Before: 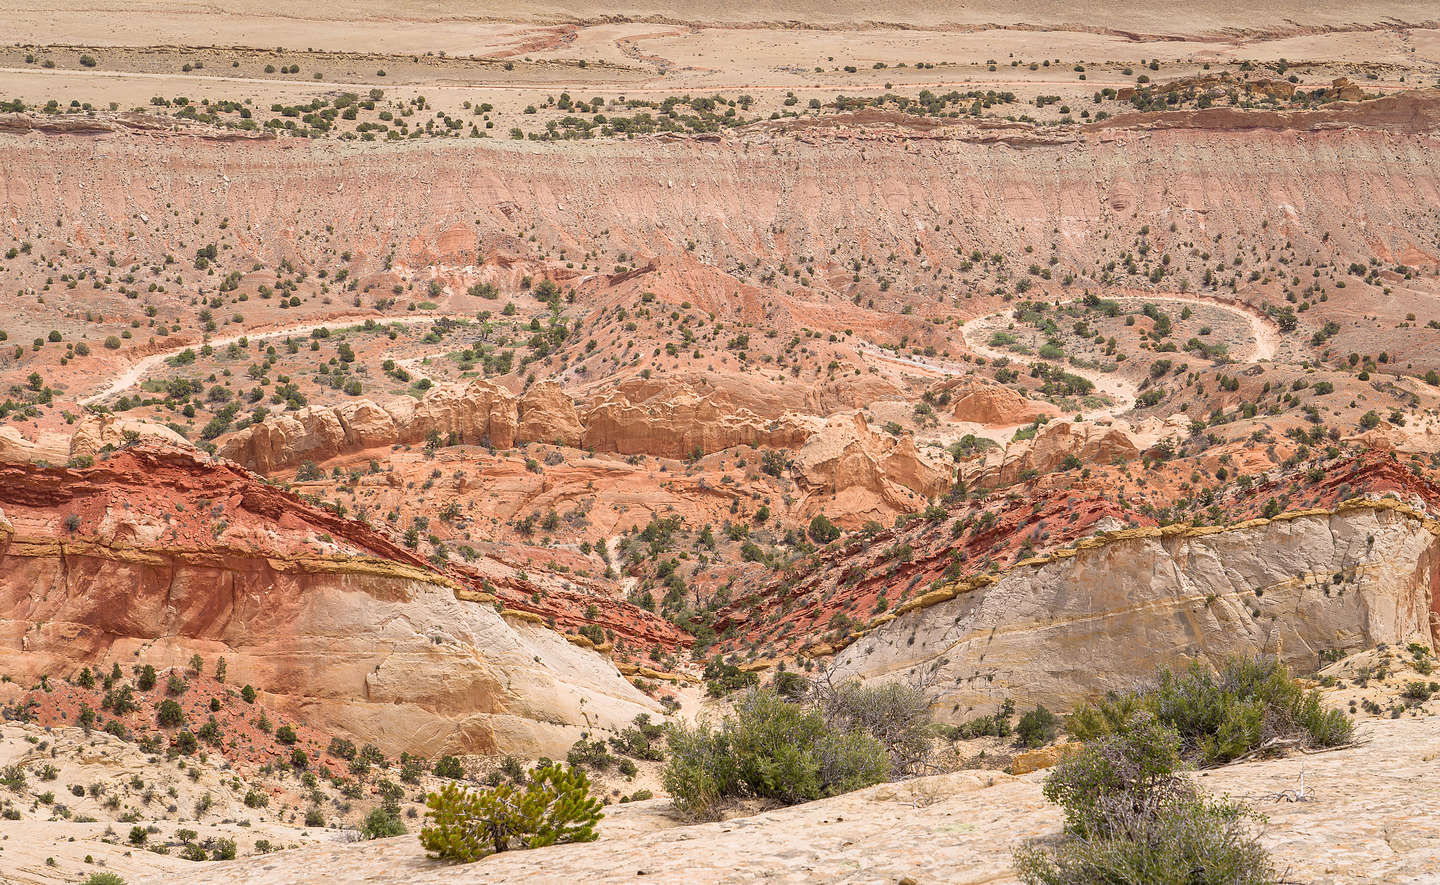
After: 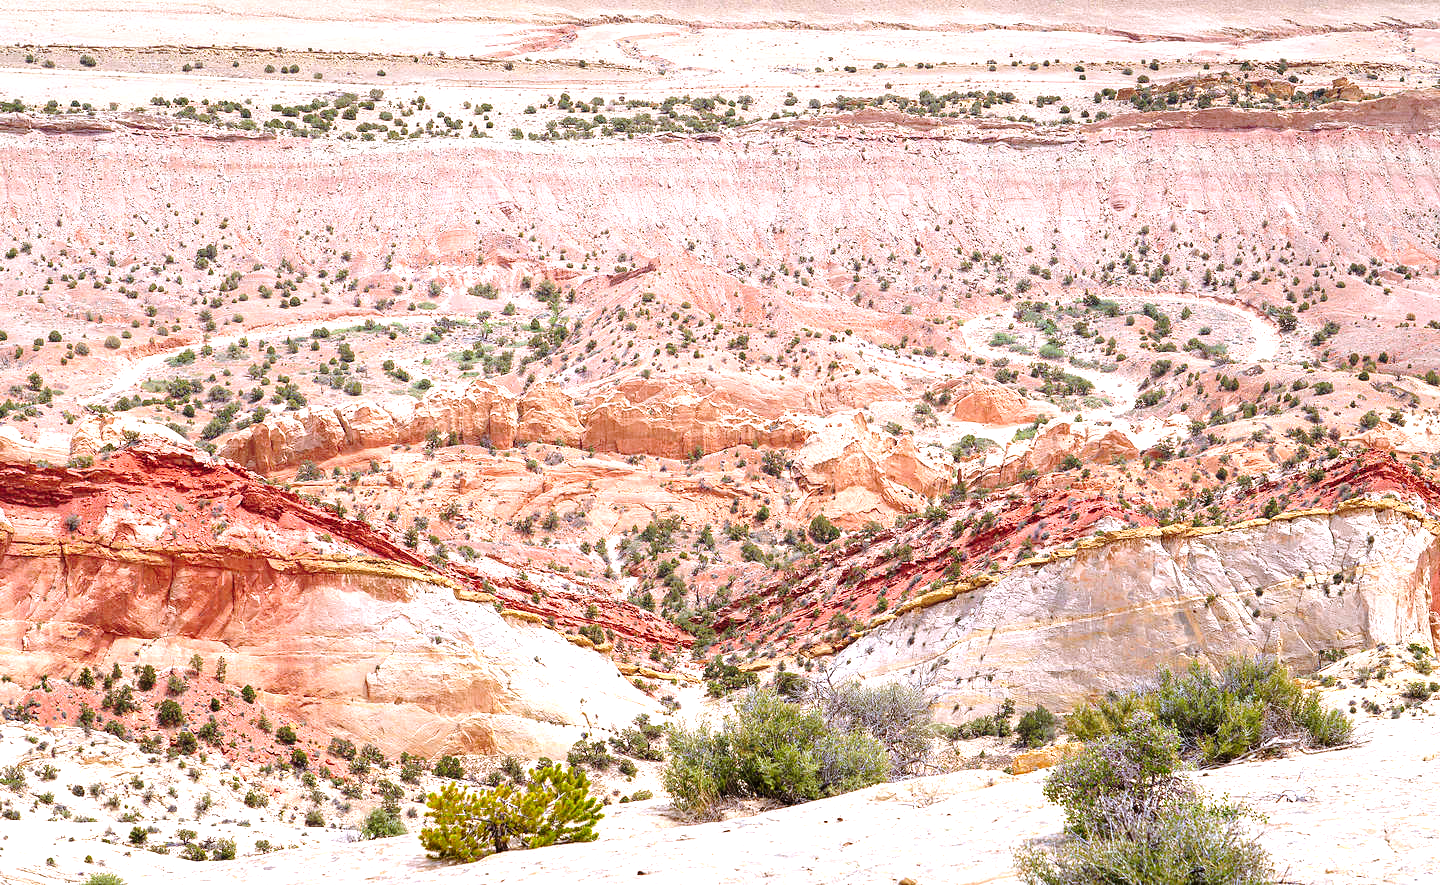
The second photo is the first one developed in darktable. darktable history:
exposure: black level correction 0.001, exposure 1 EV, compensate highlight preservation false
color contrast: green-magenta contrast 1.1, blue-yellow contrast 1.1, unbound 0
color correction: highlights a* -2.24, highlights b* -18.1
base curve: curves: ch0 [(0, 0) (0.073, 0.04) (0.157, 0.139) (0.492, 0.492) (0.758, 0.758) (1, 1)], preserve colors none
